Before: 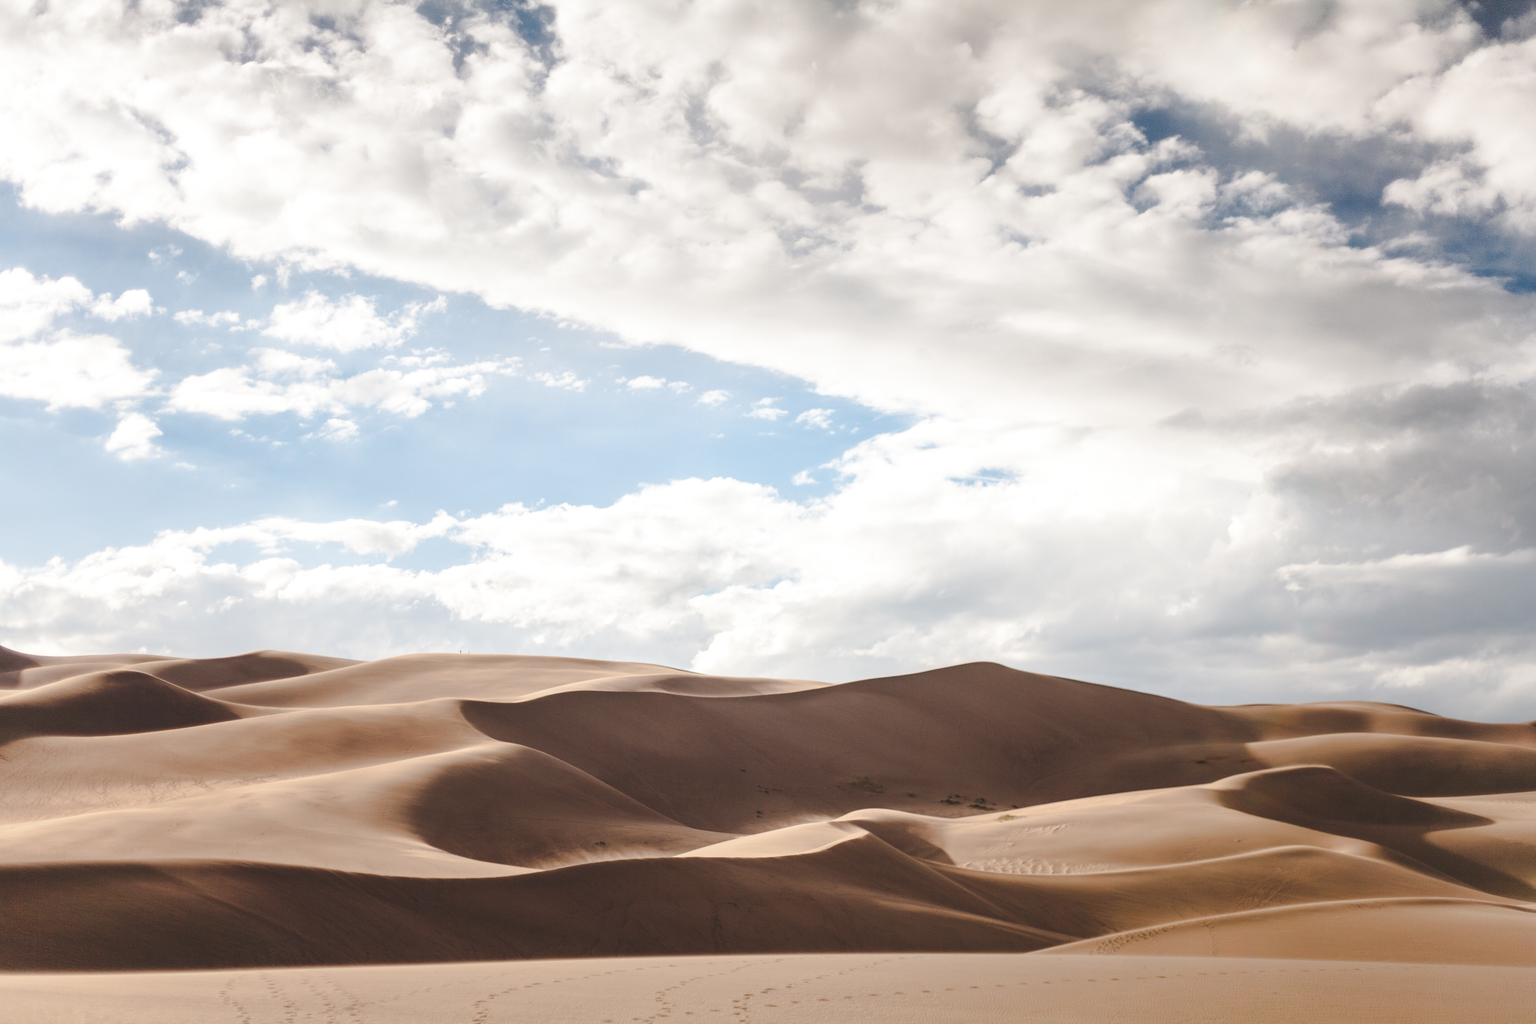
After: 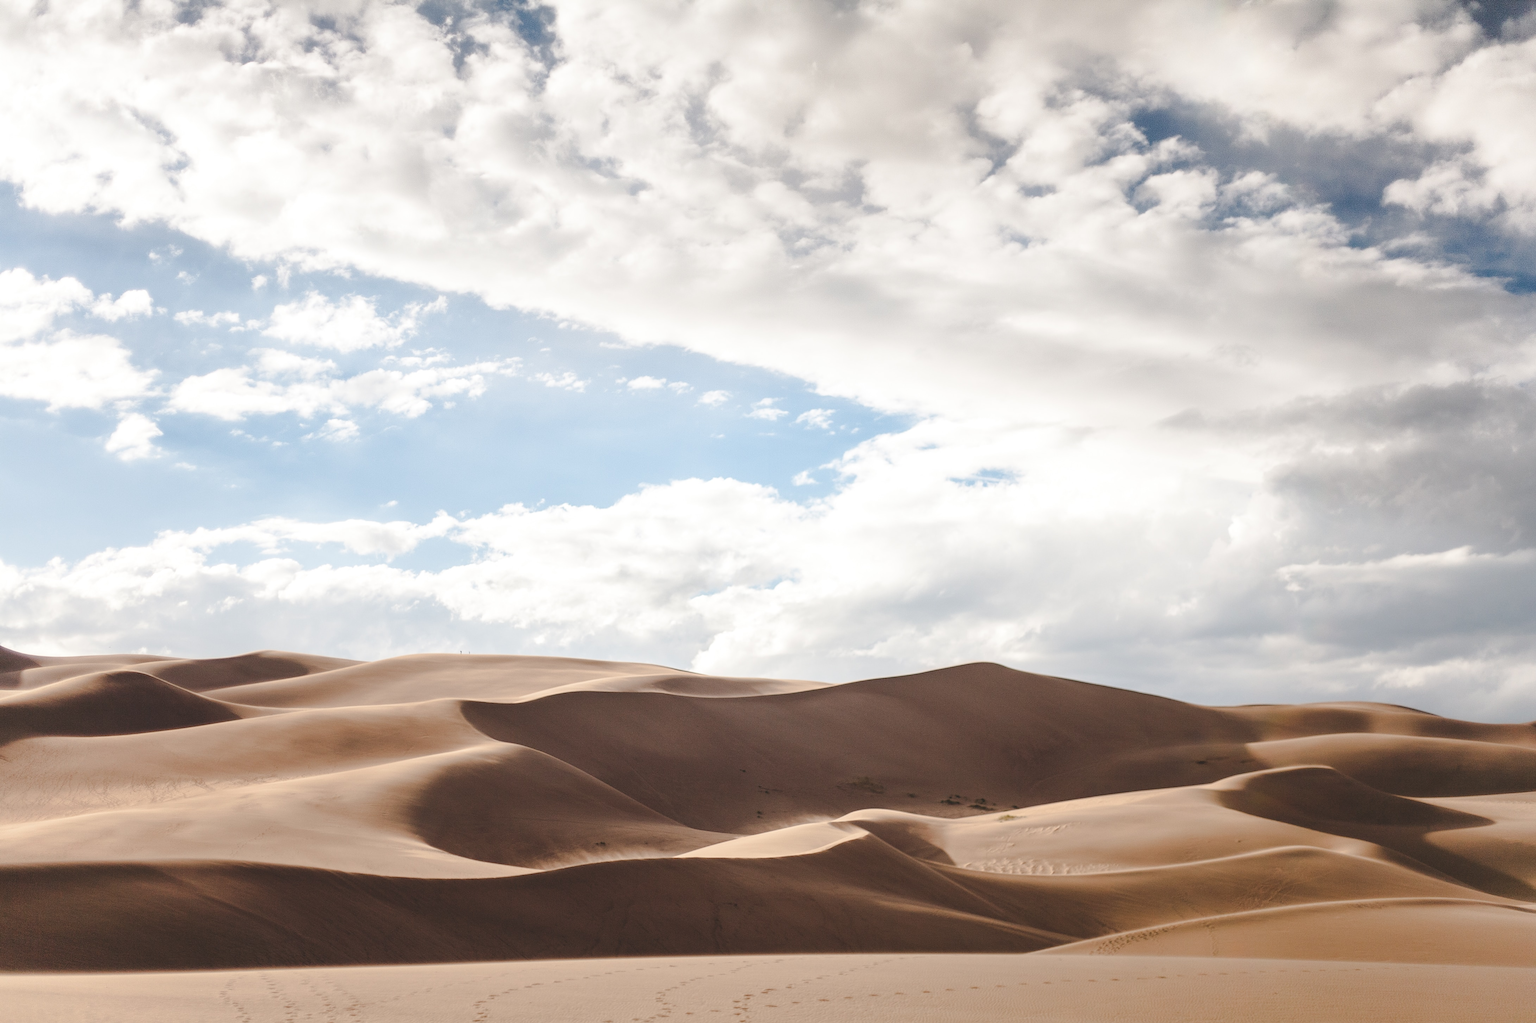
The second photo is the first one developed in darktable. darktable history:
crop: bottom 0.059%
sharpen: amount 0.215
